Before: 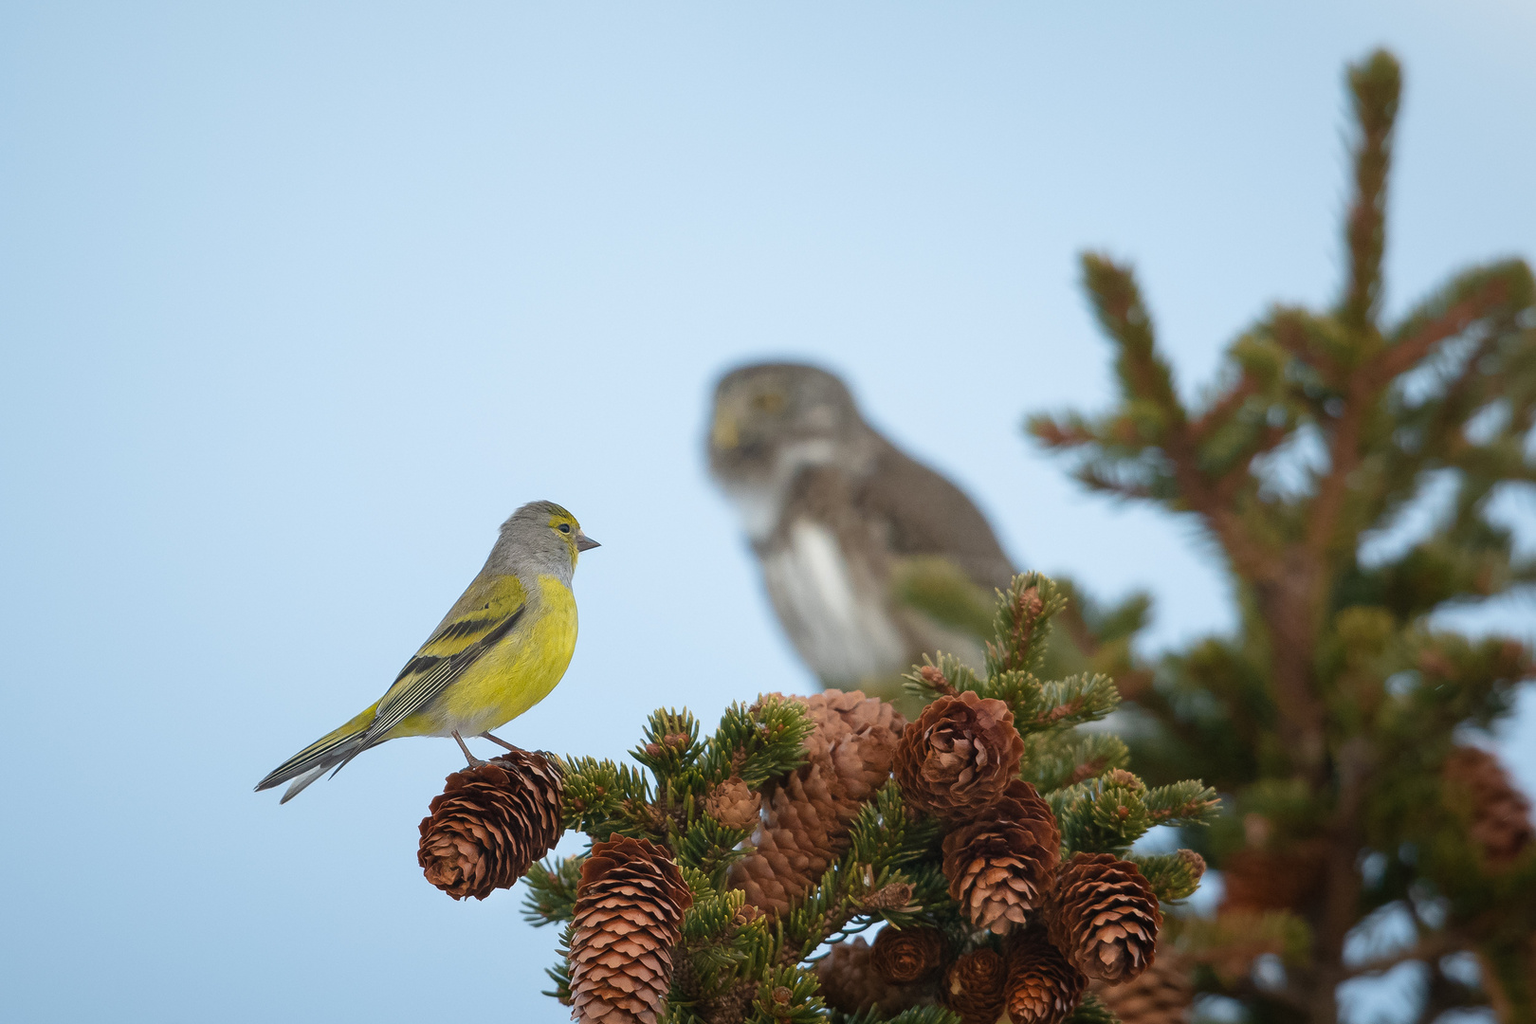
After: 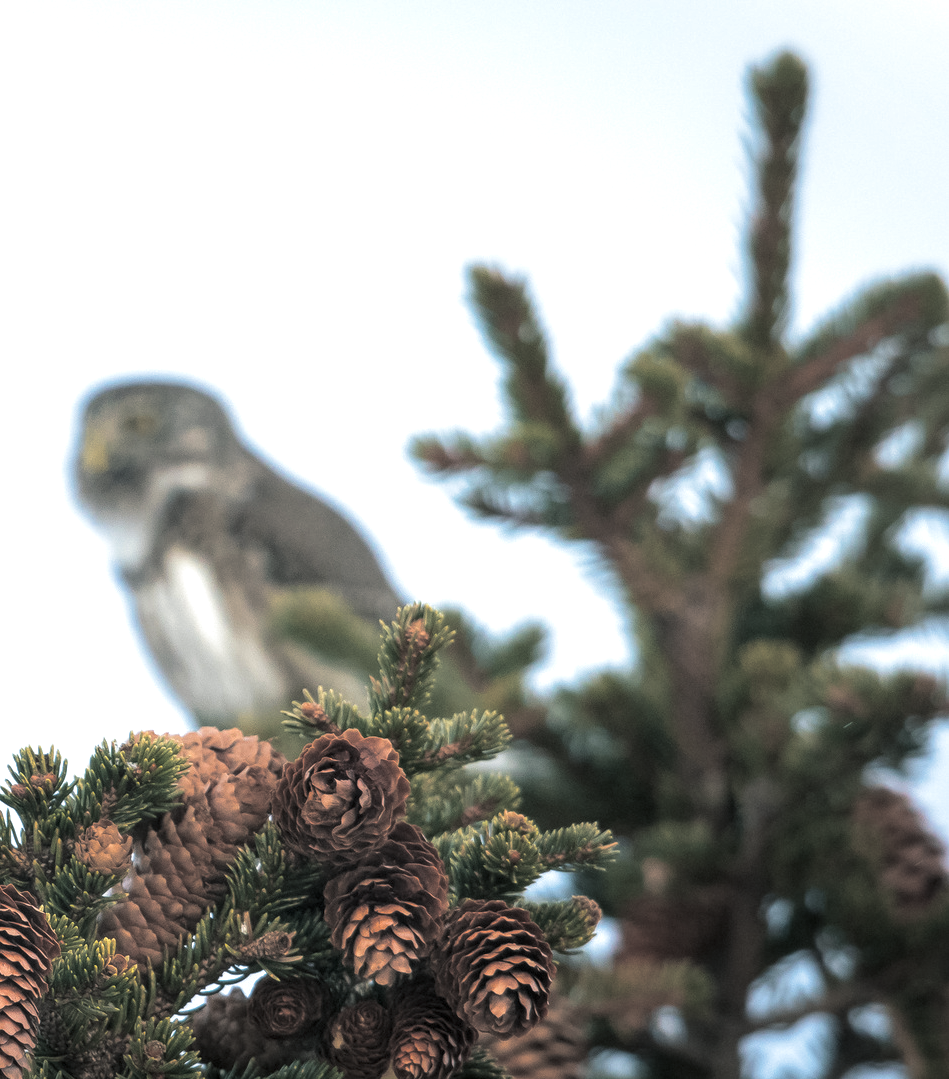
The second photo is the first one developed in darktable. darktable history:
crop: left 41.402%
exposure: exposure 0.564 EV, compensate highlight preservation false
local contrast: detail 130%
split-toning: shadows › hue 201.6°, shadows › saturation 0.16, highlights › hue 50.4°, highlights › saturation 0.2, balance -49.9
